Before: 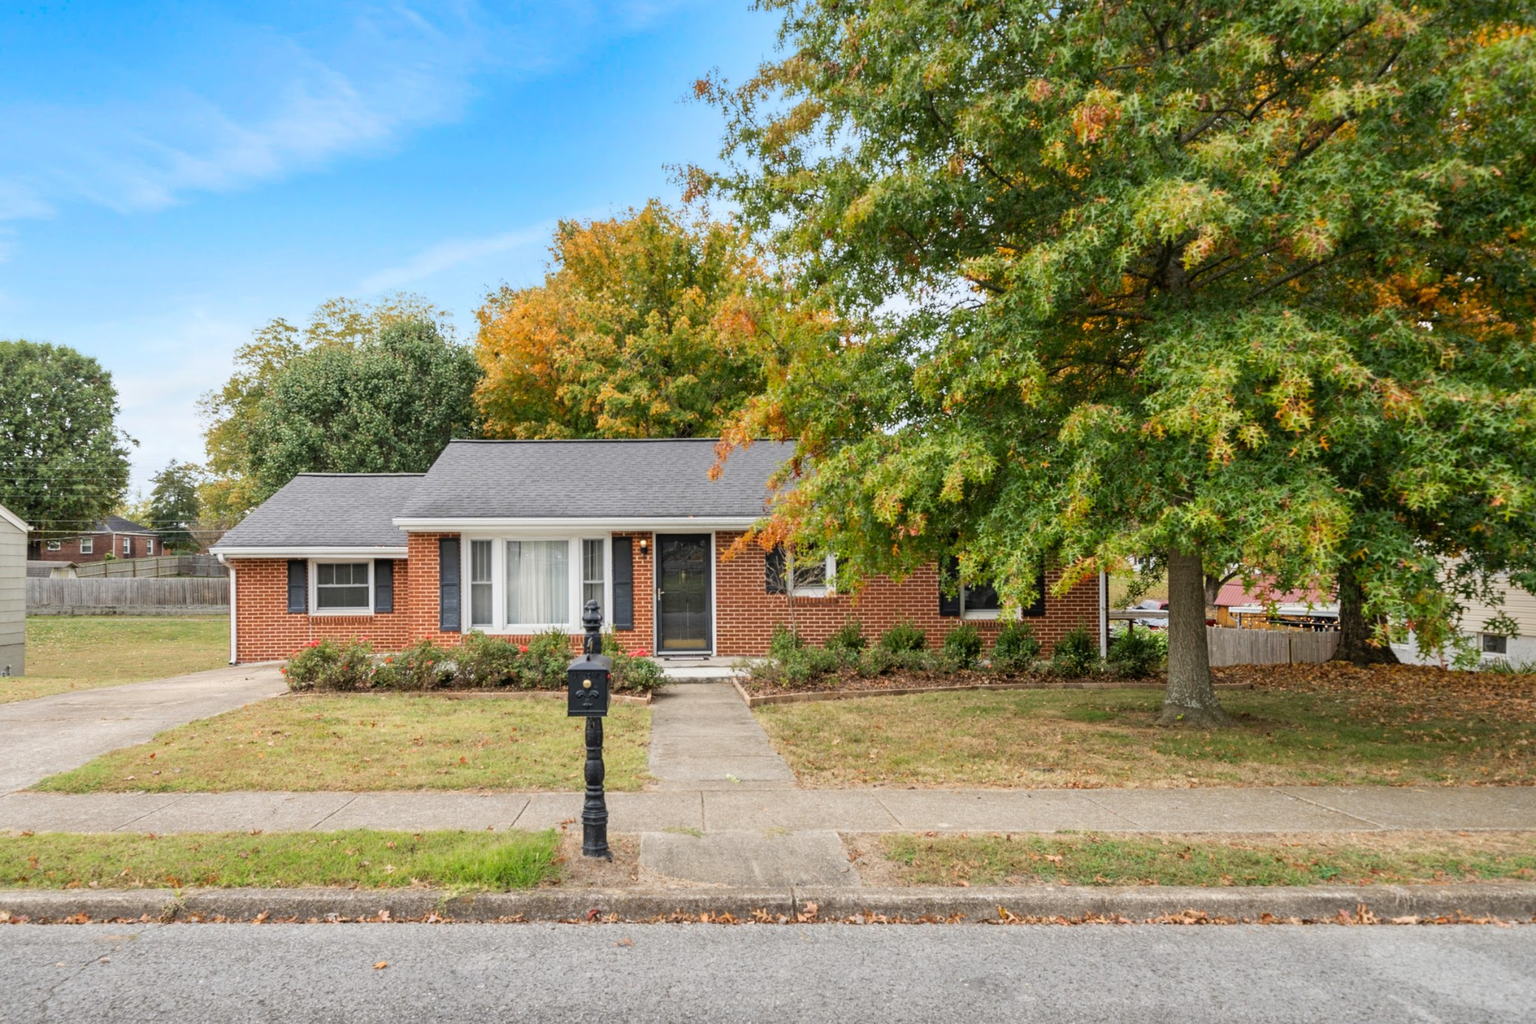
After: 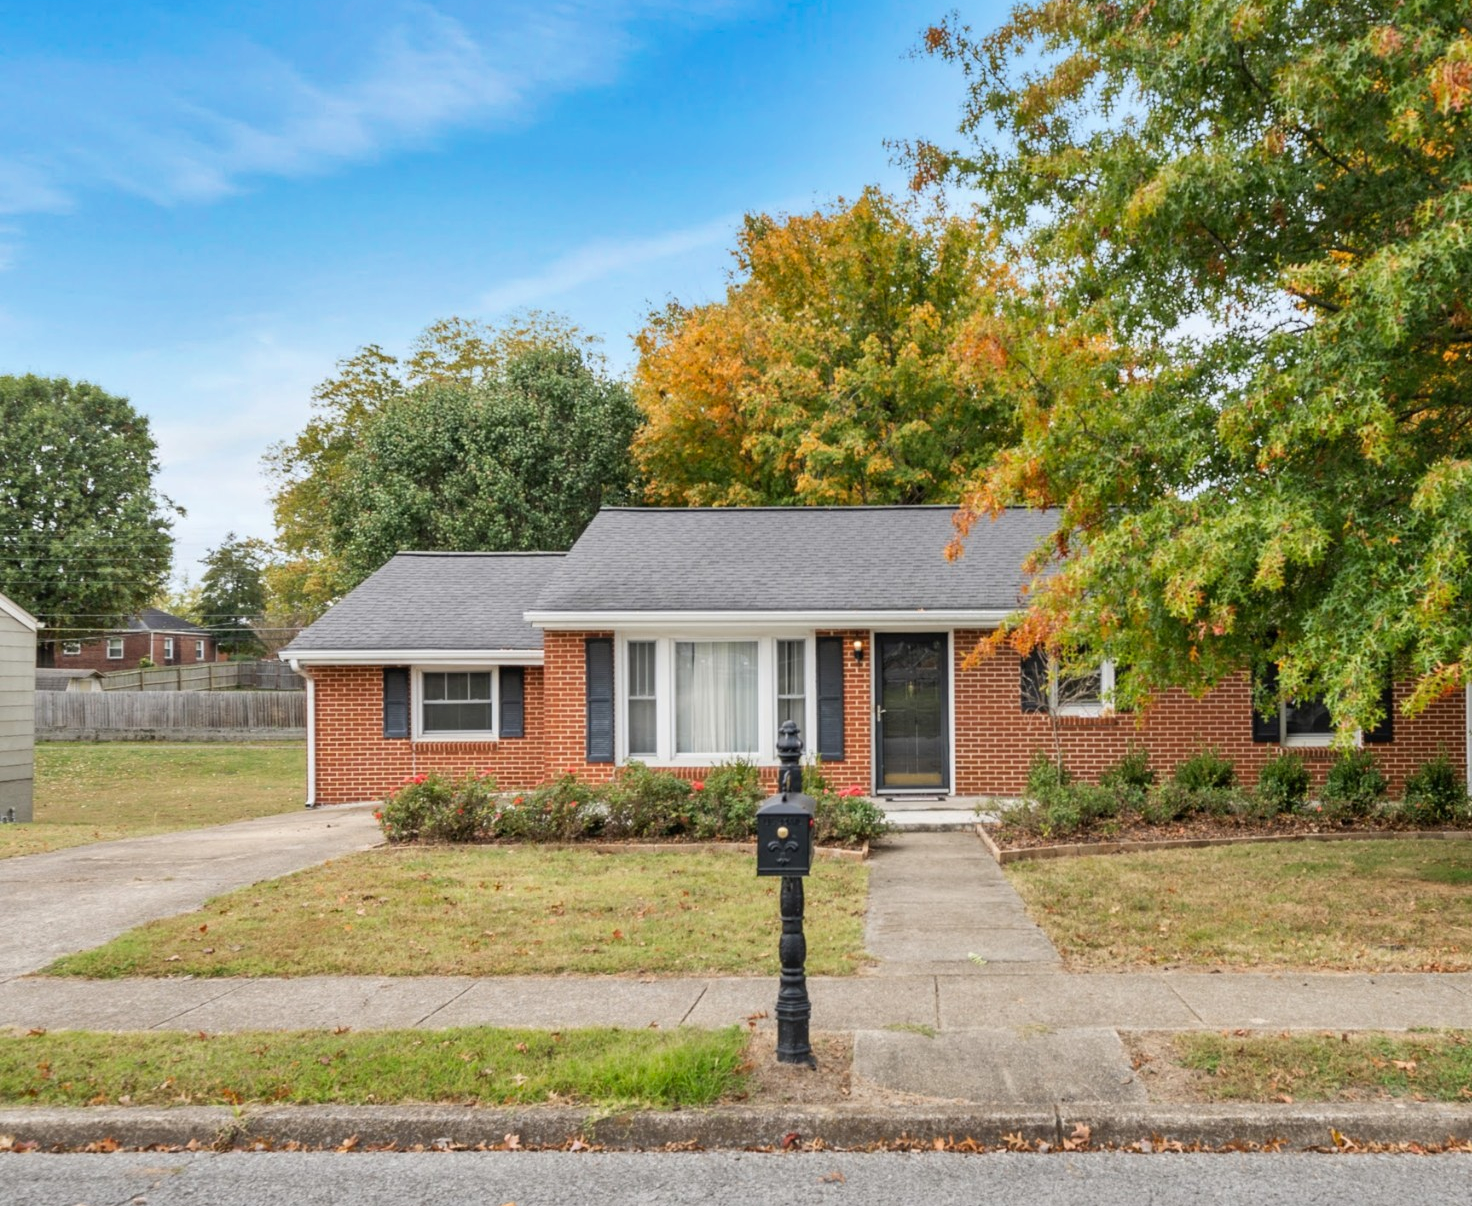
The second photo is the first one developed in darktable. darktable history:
crop: top 5.803%, right 27.864%, bottom 5.804%
shadows and highlights: soften with gaussian
